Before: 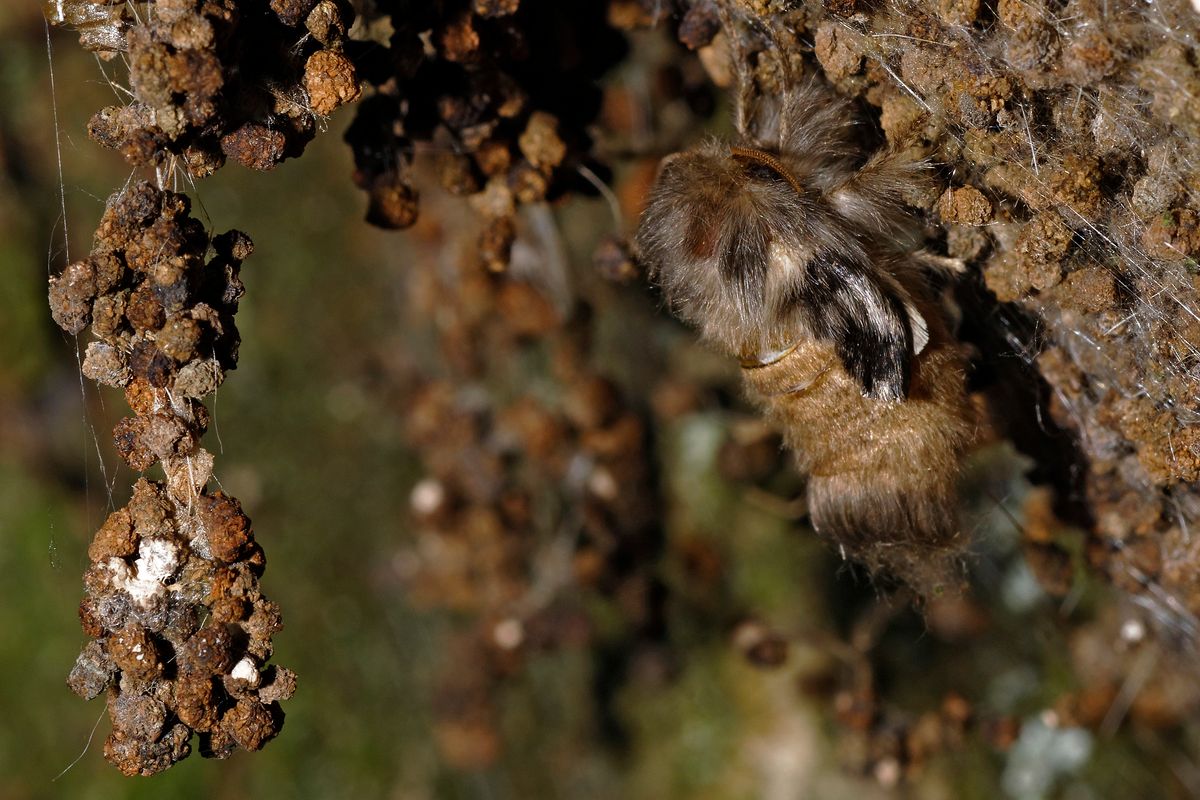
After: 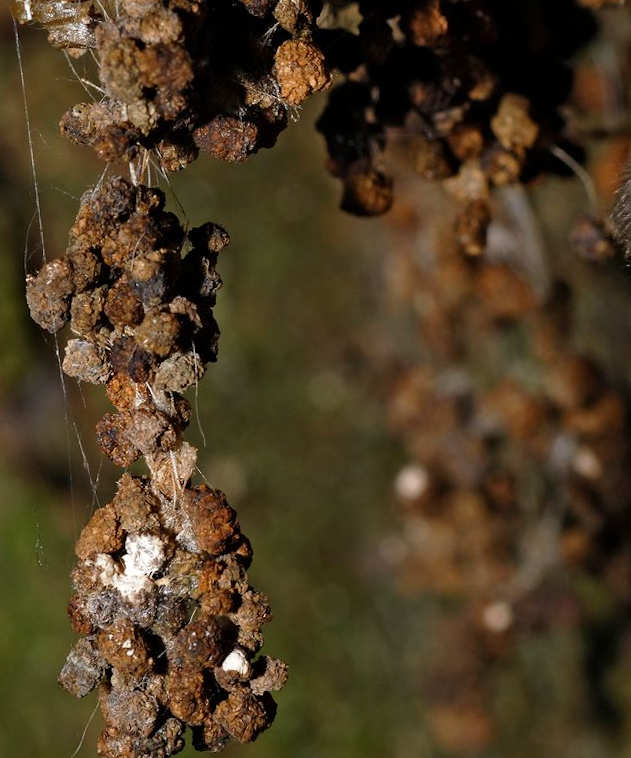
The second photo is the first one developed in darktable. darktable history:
crop: left 0.587%, right 45.588%, bottom 0.086%
rotate and perspective: rotation -2°, crop left 0.022, crop right 0.978, crop top 0.049, crop bottom 0.951
